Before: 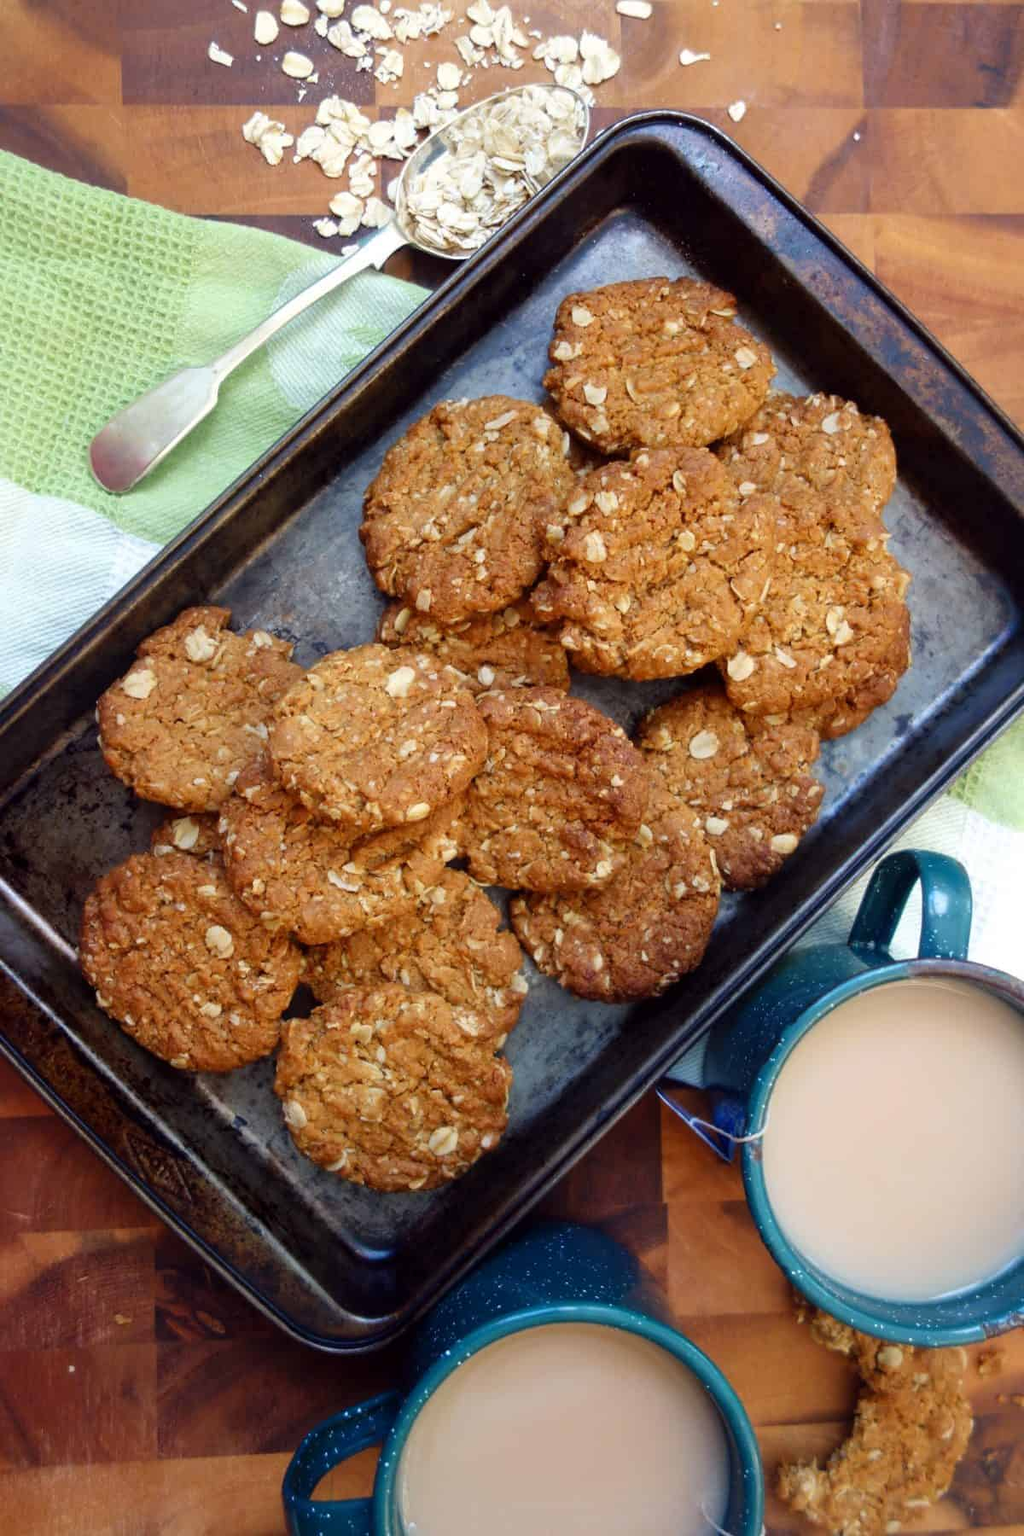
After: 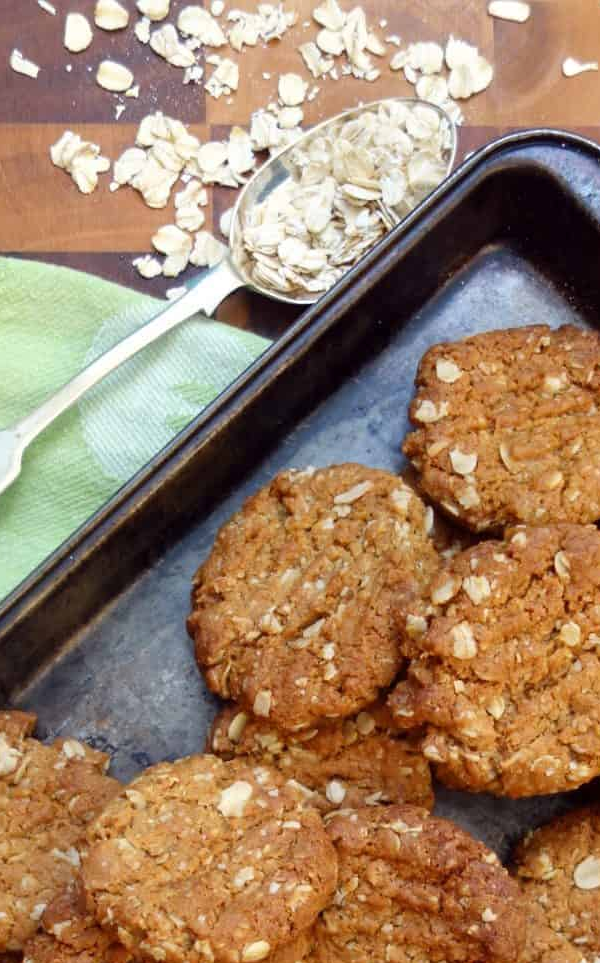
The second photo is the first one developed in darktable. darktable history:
crop: left 19.556%, right 30.401%, bottom 46.458%
tone equalizer: on, module defaults
